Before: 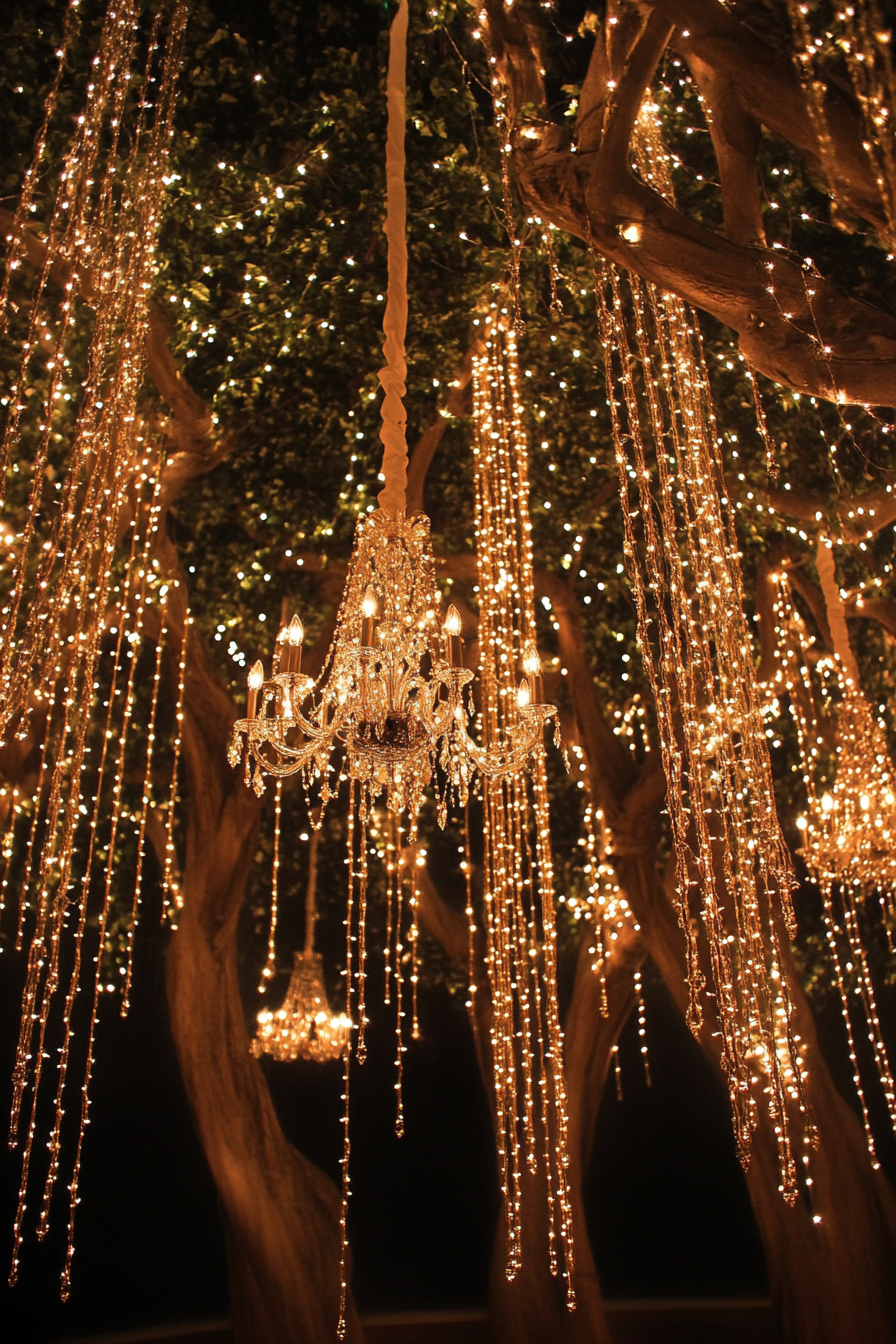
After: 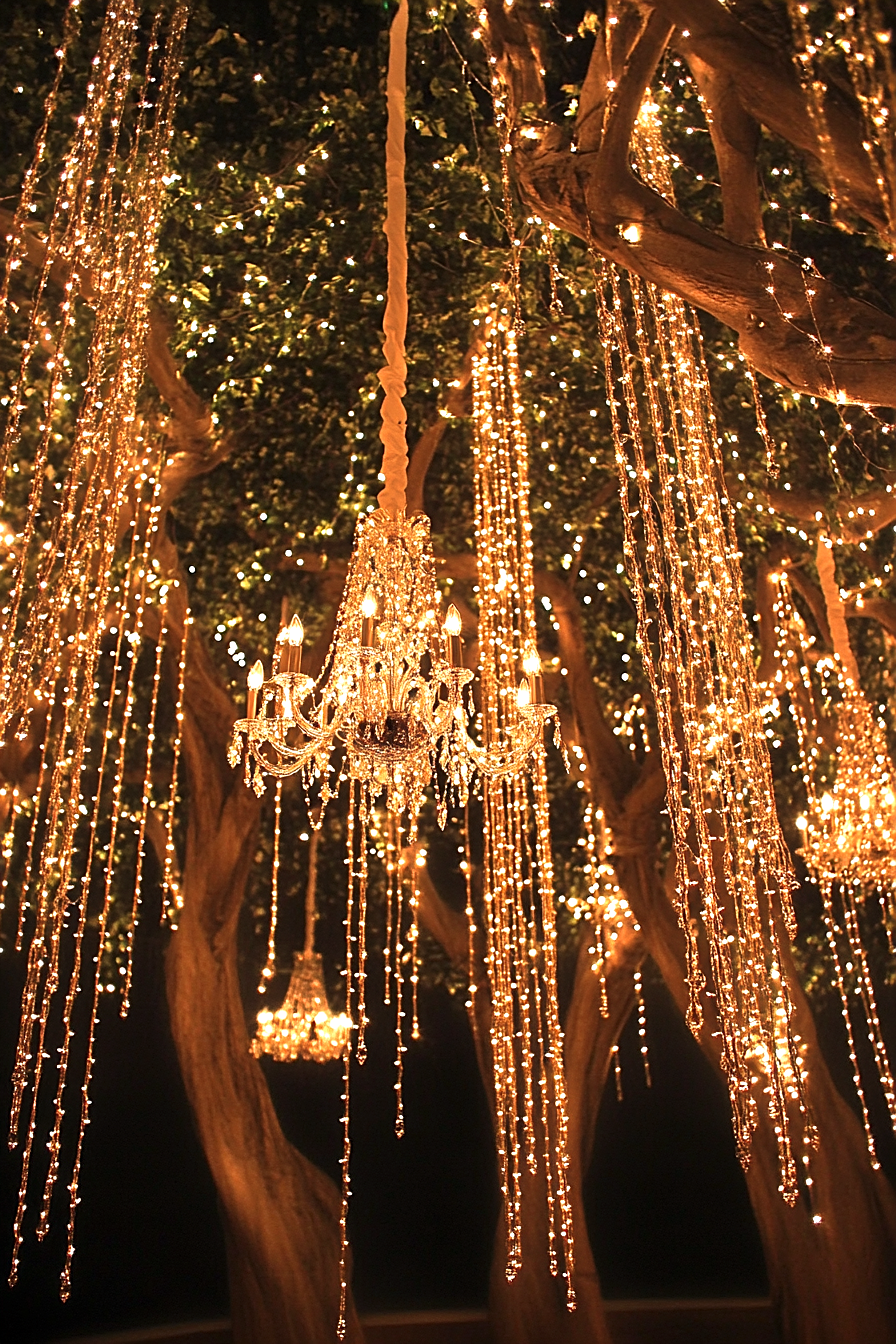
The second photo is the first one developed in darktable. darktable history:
sharpen: on, module defaults
base curve: preserve colors none
exposure: exposure 0.8 EV, compensate exposure bias true, compensate highlight preservation false
